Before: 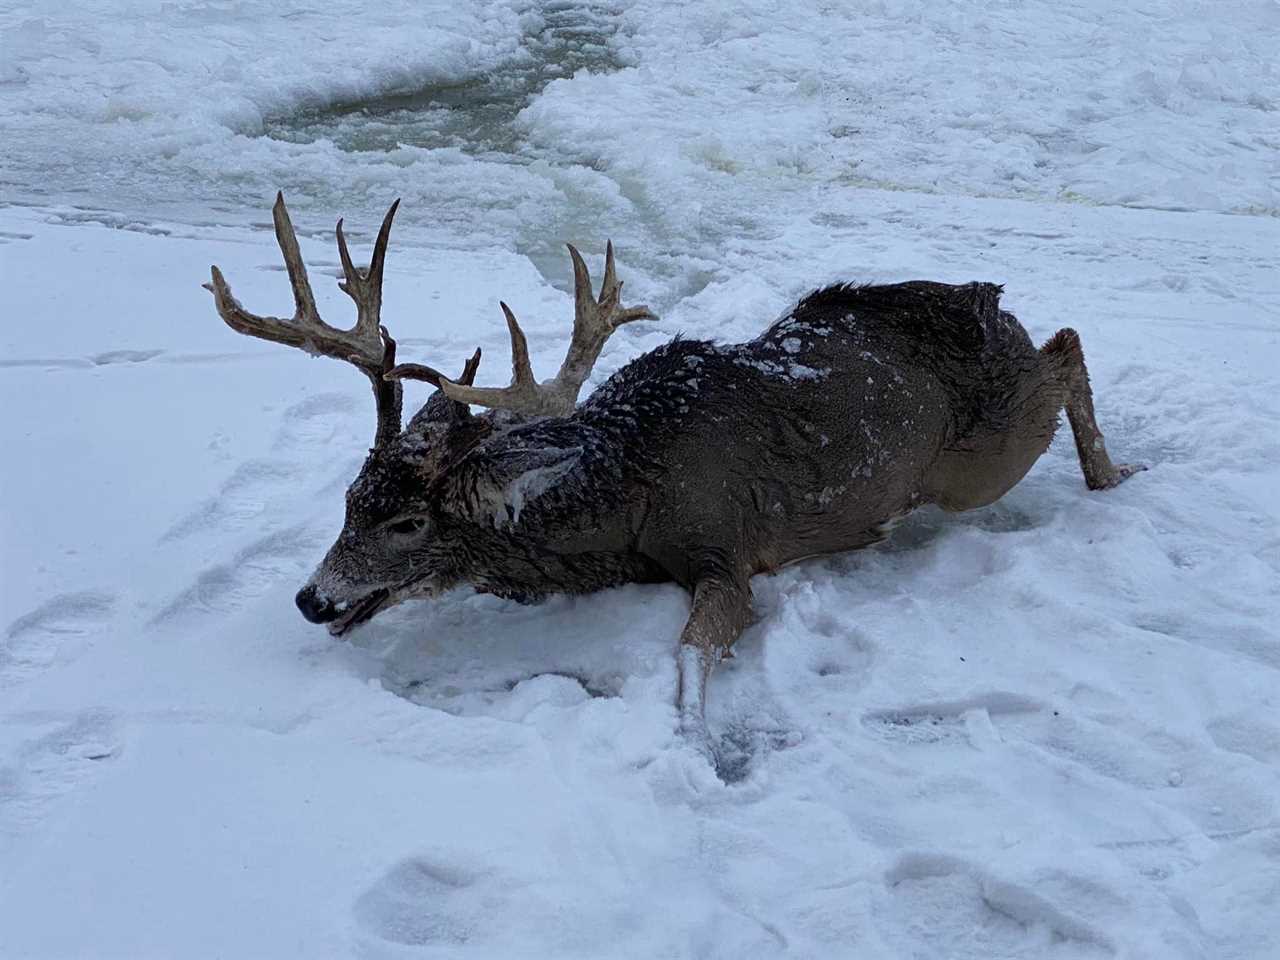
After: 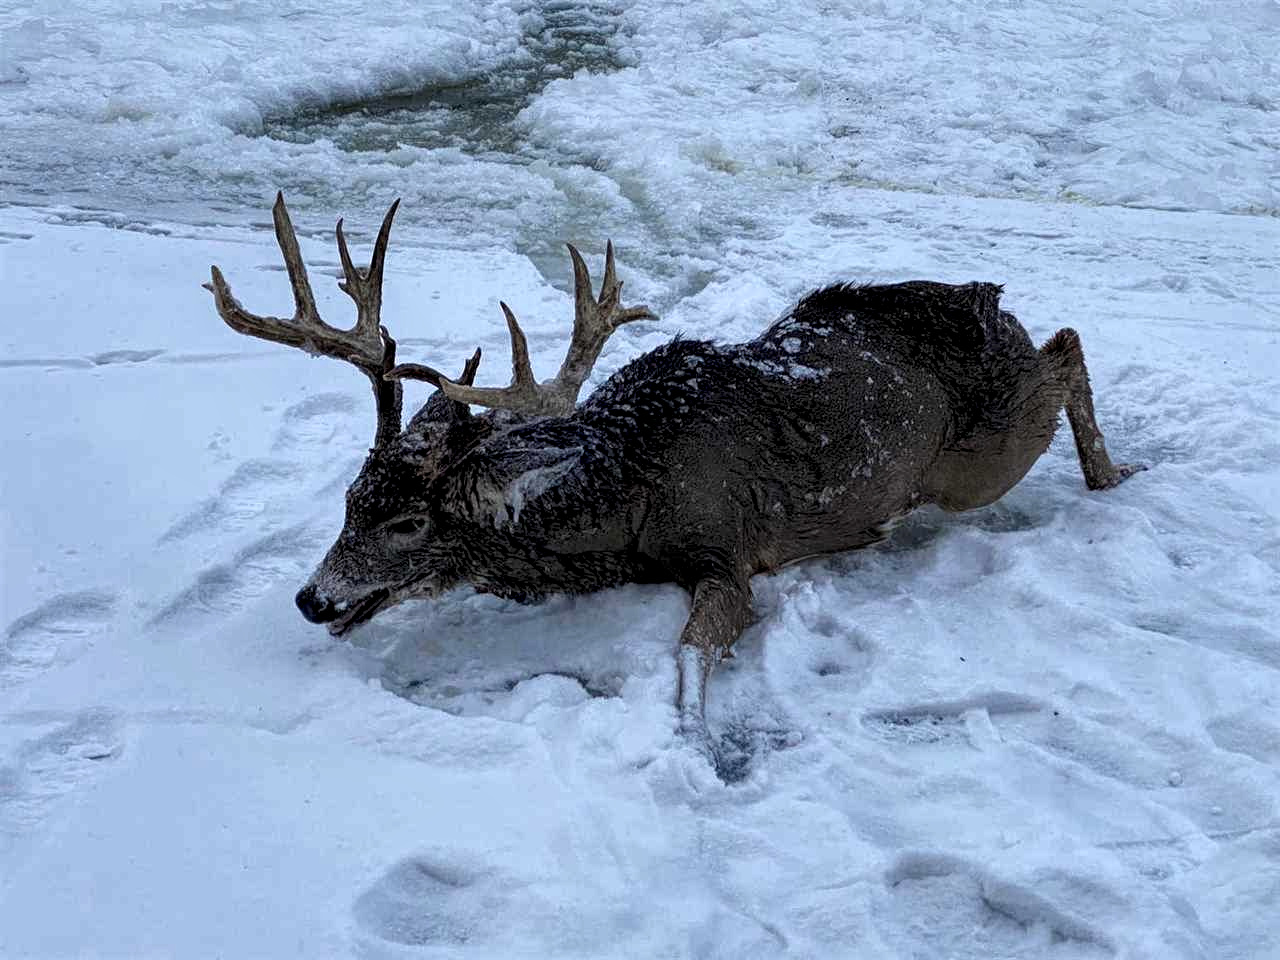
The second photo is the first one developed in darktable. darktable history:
local contrast: highlights 103%, shadows 101%, detail 199%, midtone range 0.2
color zones: curves: ch0 [(0.068, 0.464) (0.25, 0.5) (0.48, 0.508) (0.75, 0.536) (0.886, 0.476) (0.967, 0.456)]; ch1 [(0.066, 0.456) (0.25, 0.5) (0.616, 0.508) (0.746, 0.56) (0.934, 0.444)]
